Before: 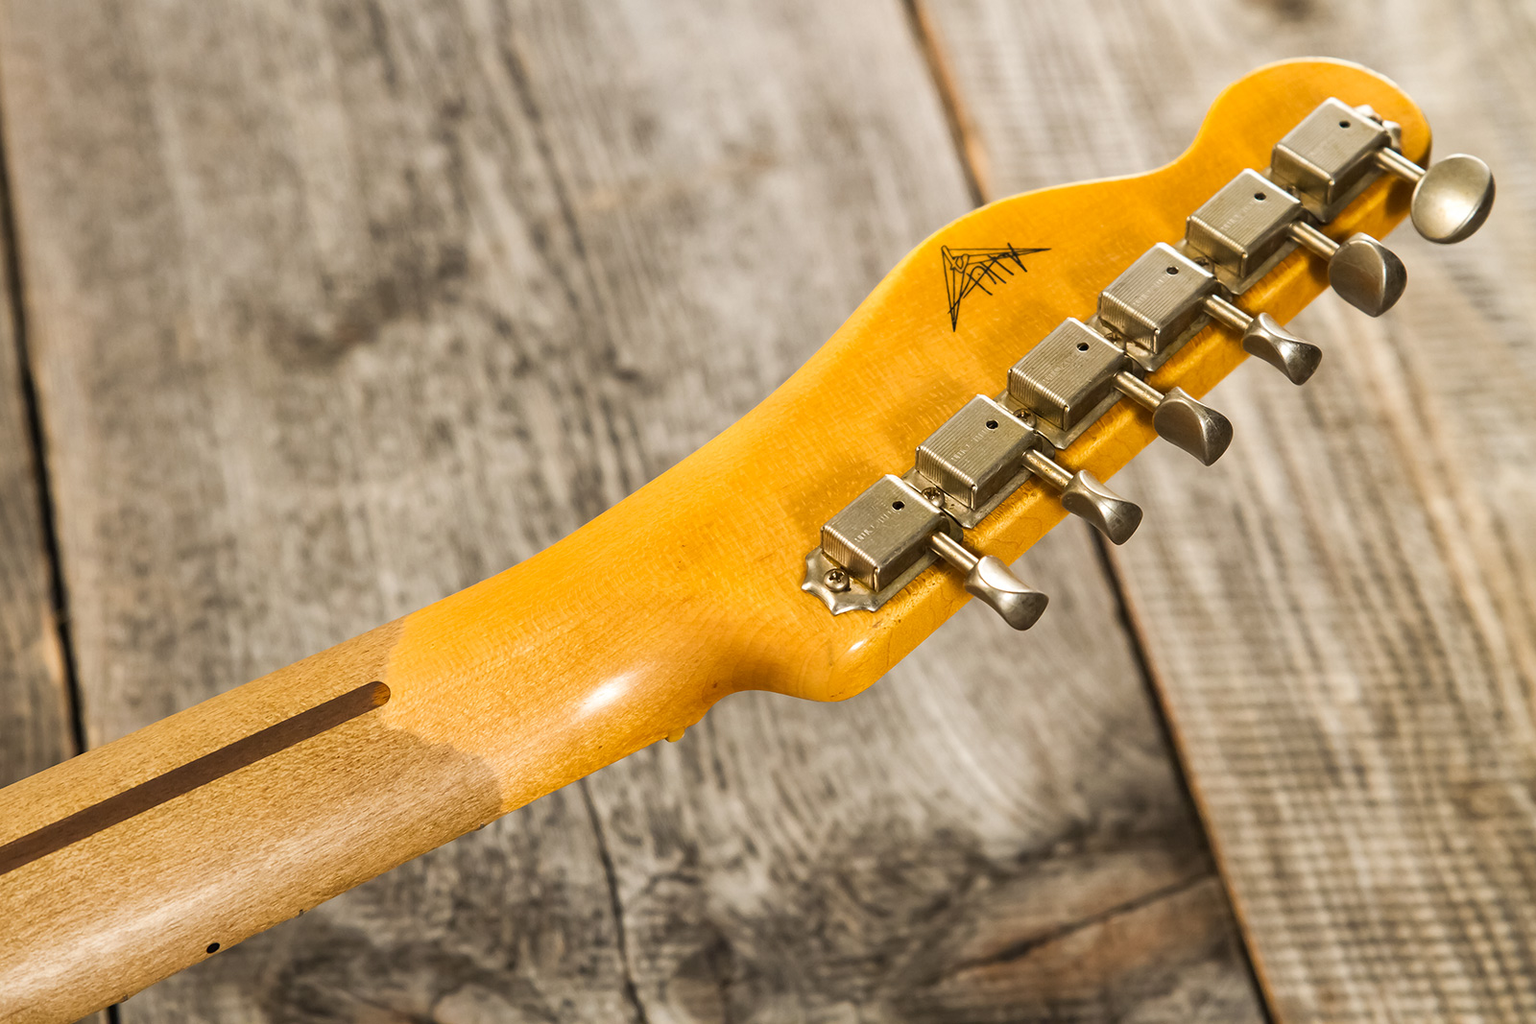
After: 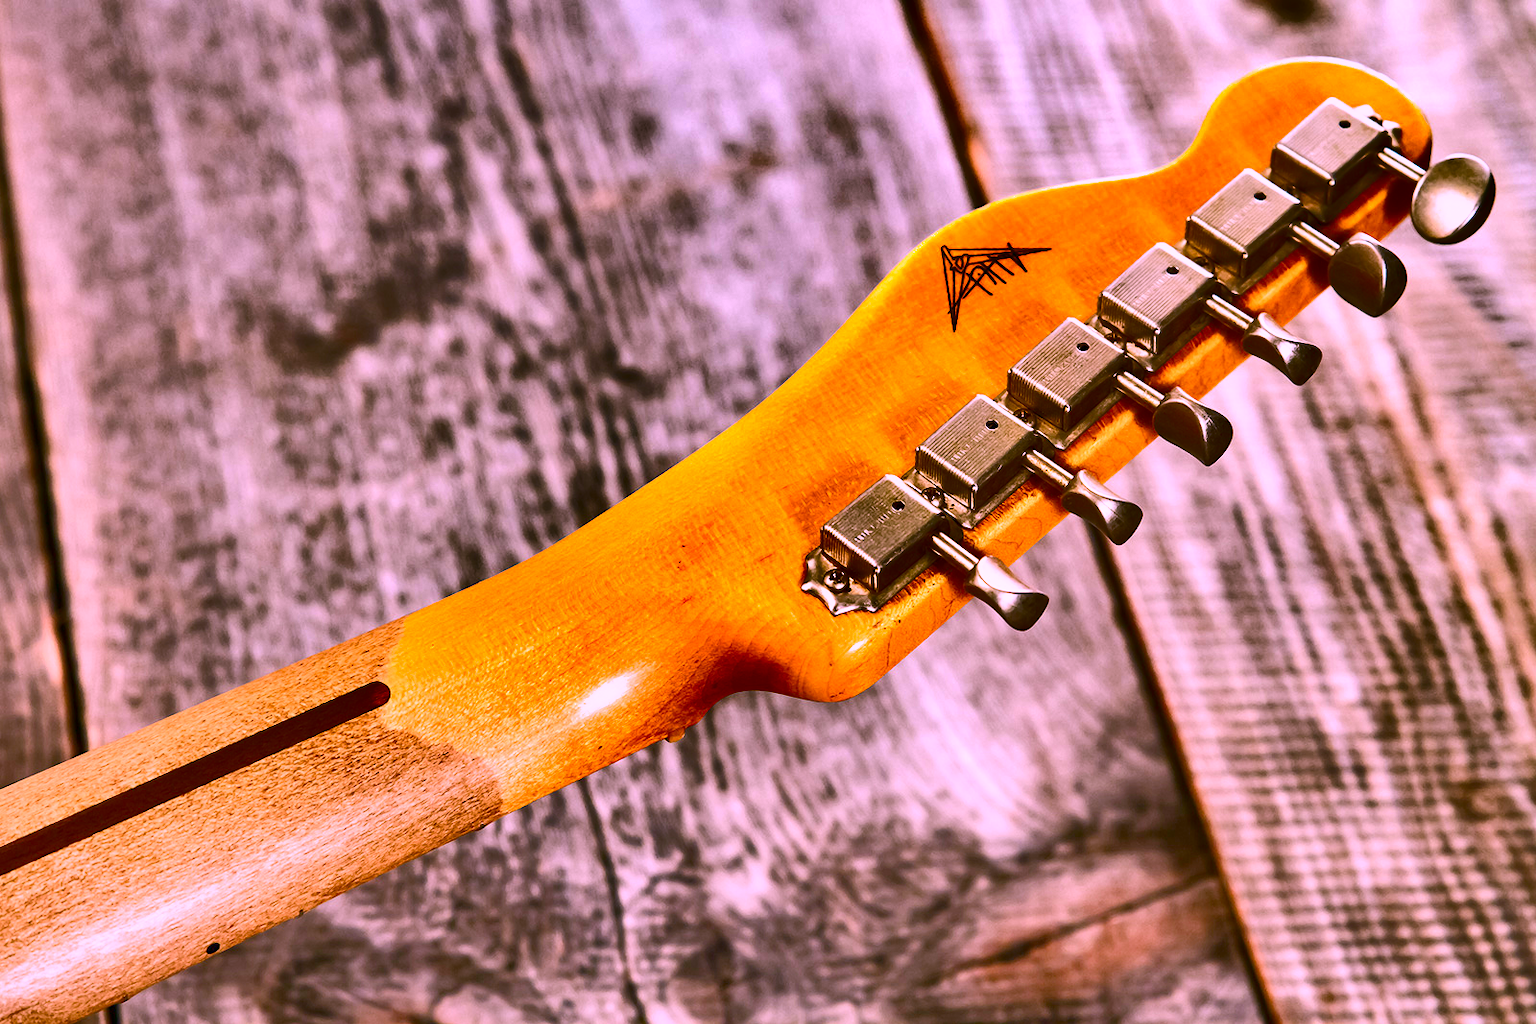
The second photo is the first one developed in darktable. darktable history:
exposure: black level correction 0.001, exposure 0.675 EV, compensate highlight preservation false
color balance rgb: shadows lift › chroma 1%, shadows lift › hue 113°, highlights gain › chroma 0.2%, highlights gain › hue 333°, perceptual saturation grading › global saturation 20%, perceptual saturation grading › highlights -50%, perceptual saturation grading › shadows 25%, contrast -10%
contrast brightness saturation: contrast 0.28
white balance: red 0.924, blue 1.095
color correction: highlights a* 19.5, highlights b* -11.53, saturation 1.69
shadows and highlights: shadows 20.91, highlights -82.73, soften with gaussian
